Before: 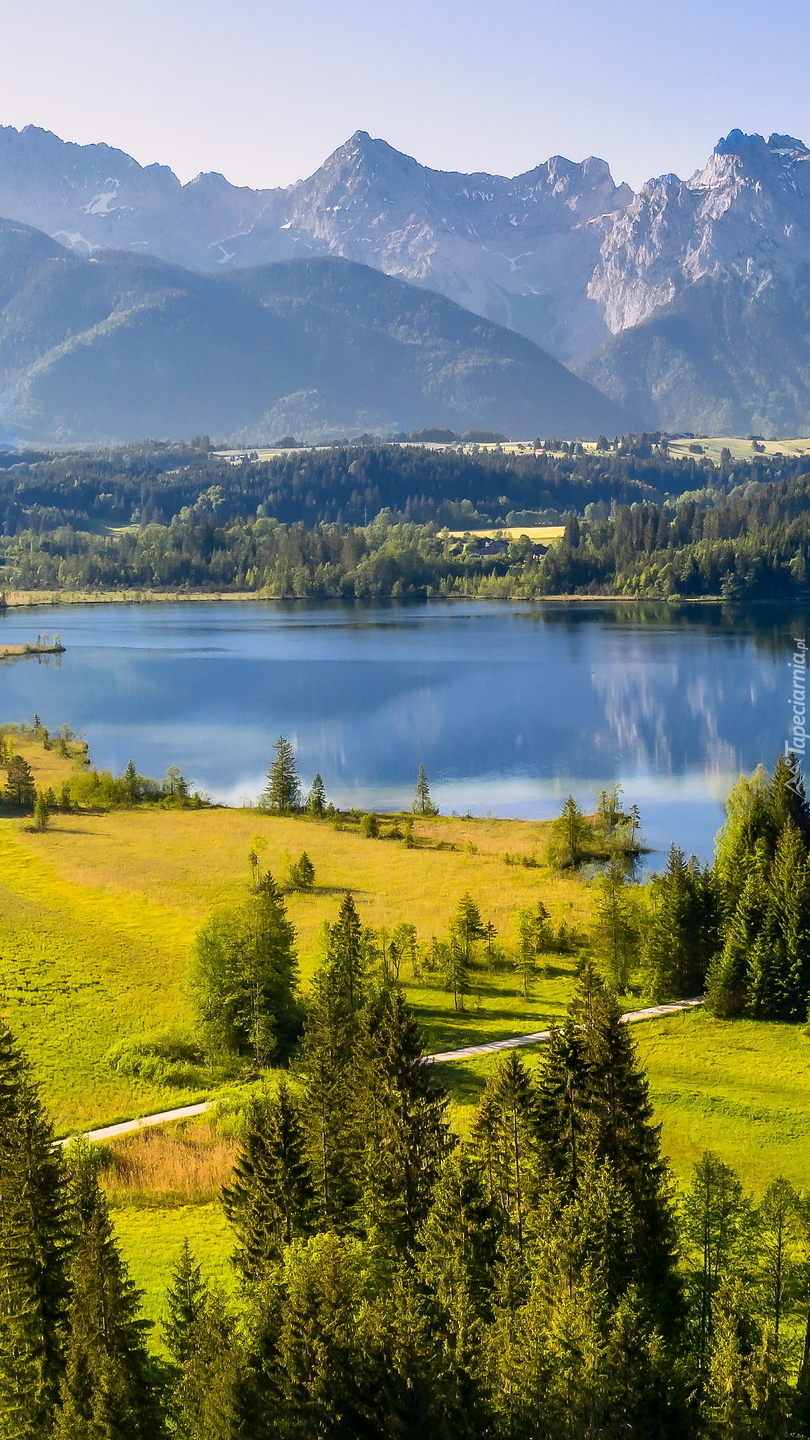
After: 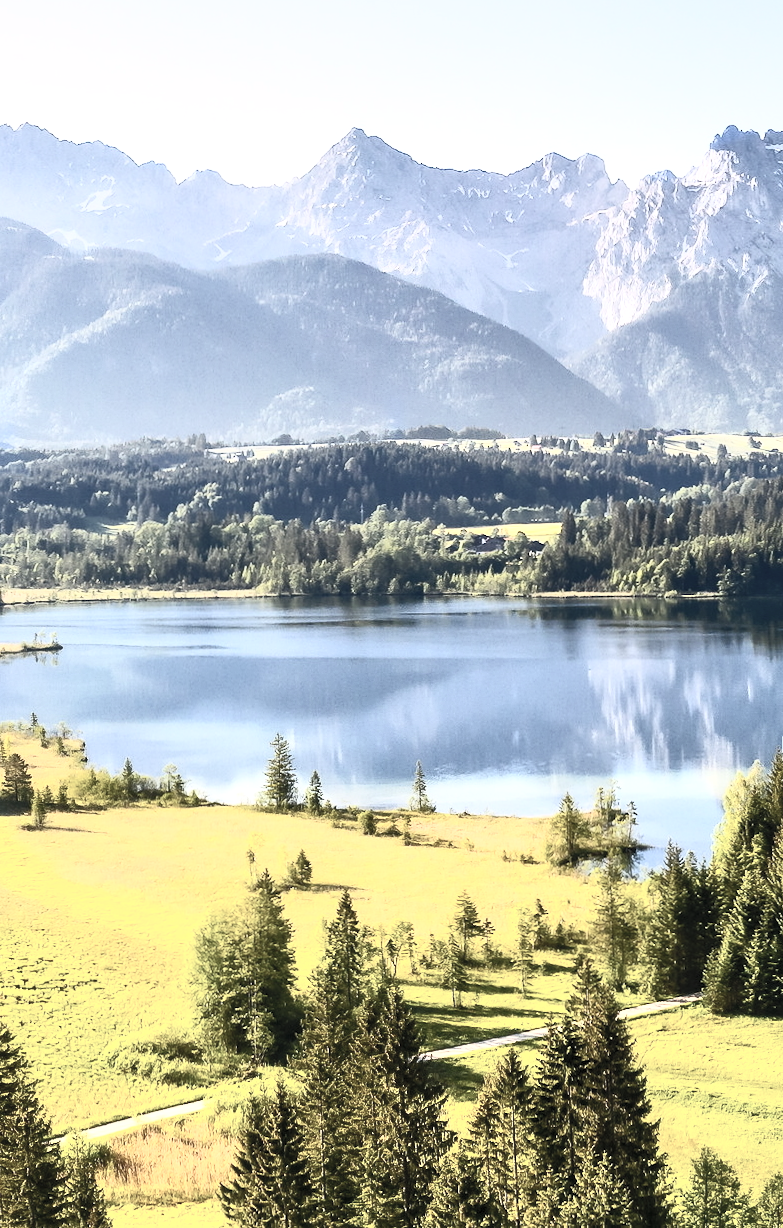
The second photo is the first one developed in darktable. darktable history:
contrast brightness saturation: contrast 0.581, brightness 0.57, saturation -0.341
crop and rotate: angle 0.143°, left 0.231%, right 2.581%, bottom 14.282%
local contrast: highlights 106%, shadows 100%, detail 120%, midtone range 0.2
